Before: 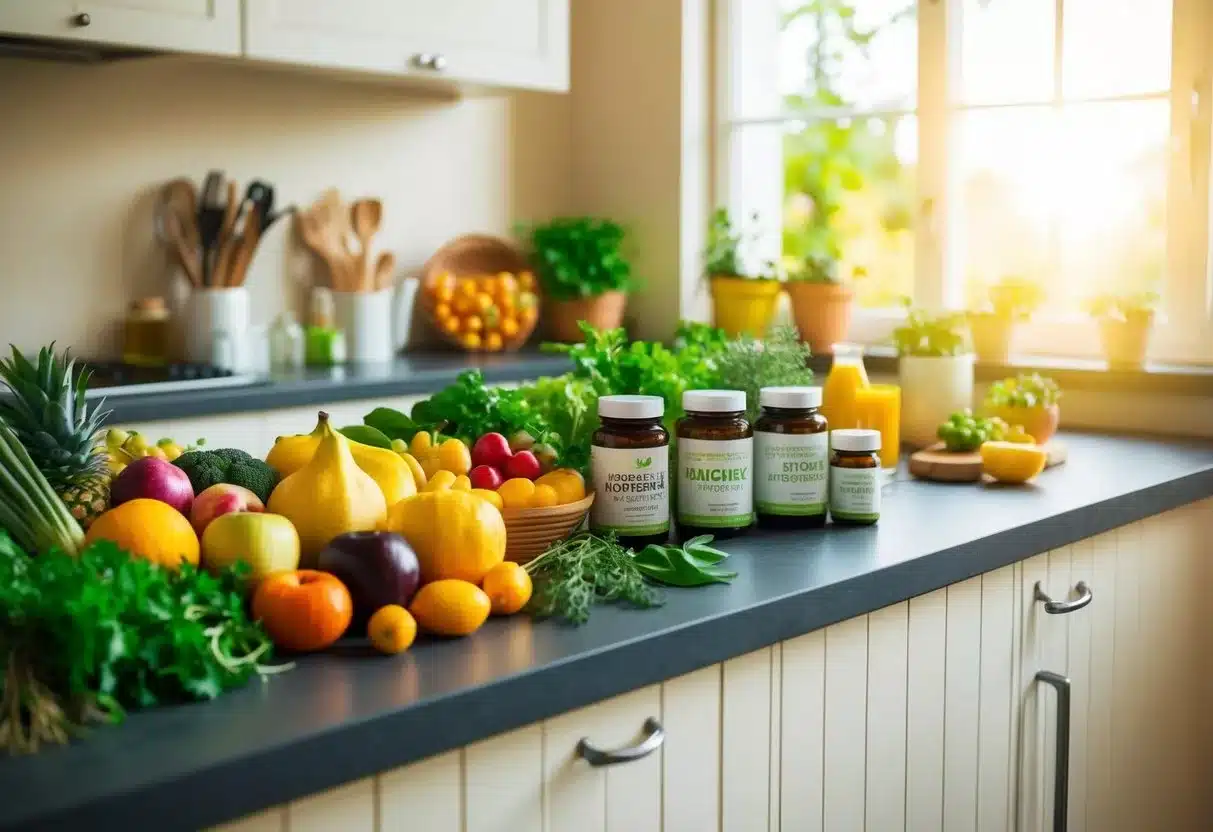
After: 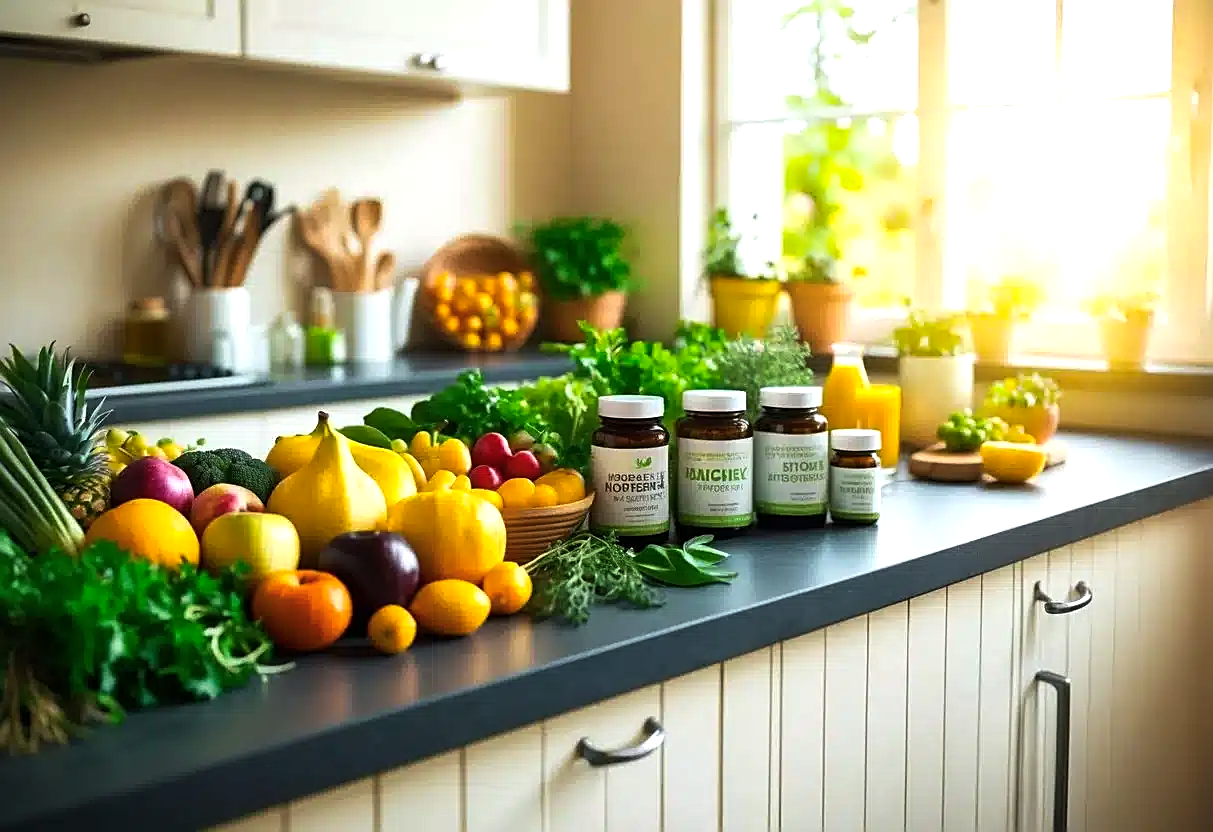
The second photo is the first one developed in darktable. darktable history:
tone equalizer: on, module defaults
sharpen: on, module defaults
color balance rgb: shadows lift › luminance 0.942%, shadows lift › chroma 0.165%, shadows lift › hue 18.1°, perceptual saturation grading › global saturation 0.519%, perceptual brilliance grading › global brilliance -18.32%, perceptual brilliance grading › highlights 29.066%, global vibrance 20%
